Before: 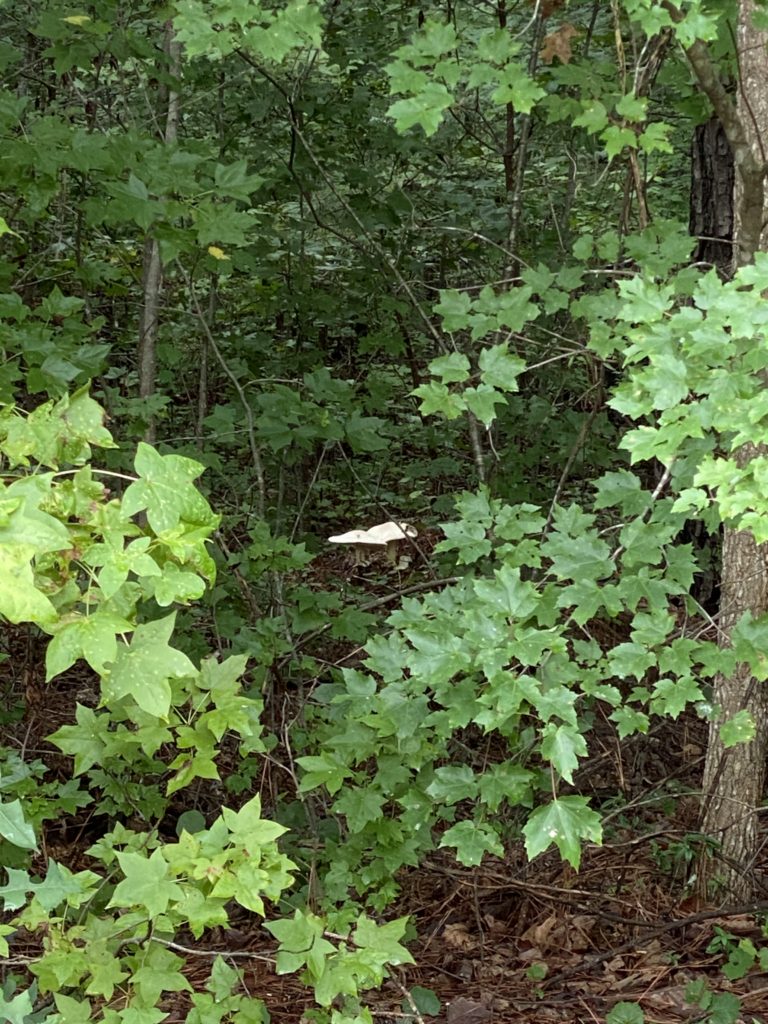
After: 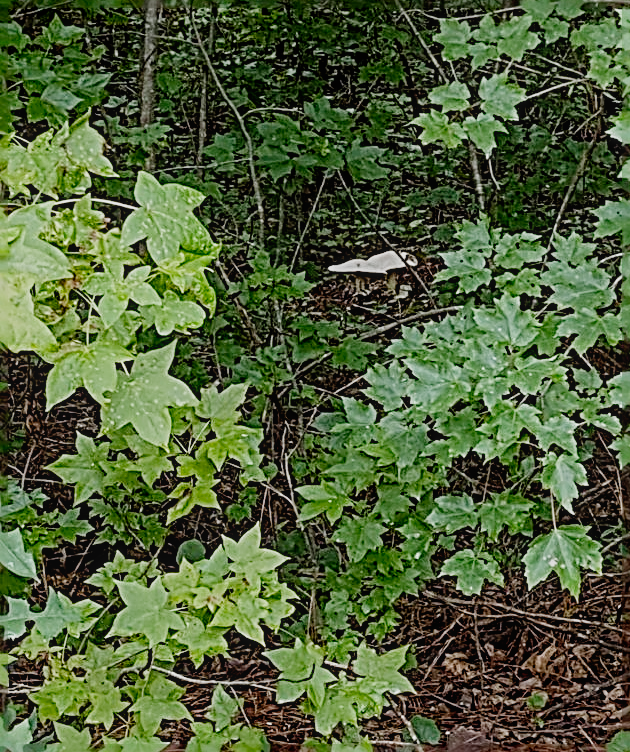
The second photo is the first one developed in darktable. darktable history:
exposure: exposure 0.564 EV, compensate highlight preservation false
crop: top 26.531%, right 17.959%
local contrast: detail 110%
filmic rgb: middle gray luminance 30%, black relative exposure -9 EV, white relative exposure 7 EV, threshold 6 EV, target black luminance 0%, hardness 2.94, latitude 2.04%, contrast 0.963, highlights saturation mix 5%, shadows ↔ highlights balance 12.16%, add noise in highlights 0, preserve chrominance no, color science v3 (2019), use custom middle-gray values true, iterations of high-quality reconstruction 0, contrast in highlights soft, enable highlight reconstruction true
white balance: red 1.004, blue 1.024
sharpen: radius 3.158, amount 1.731
